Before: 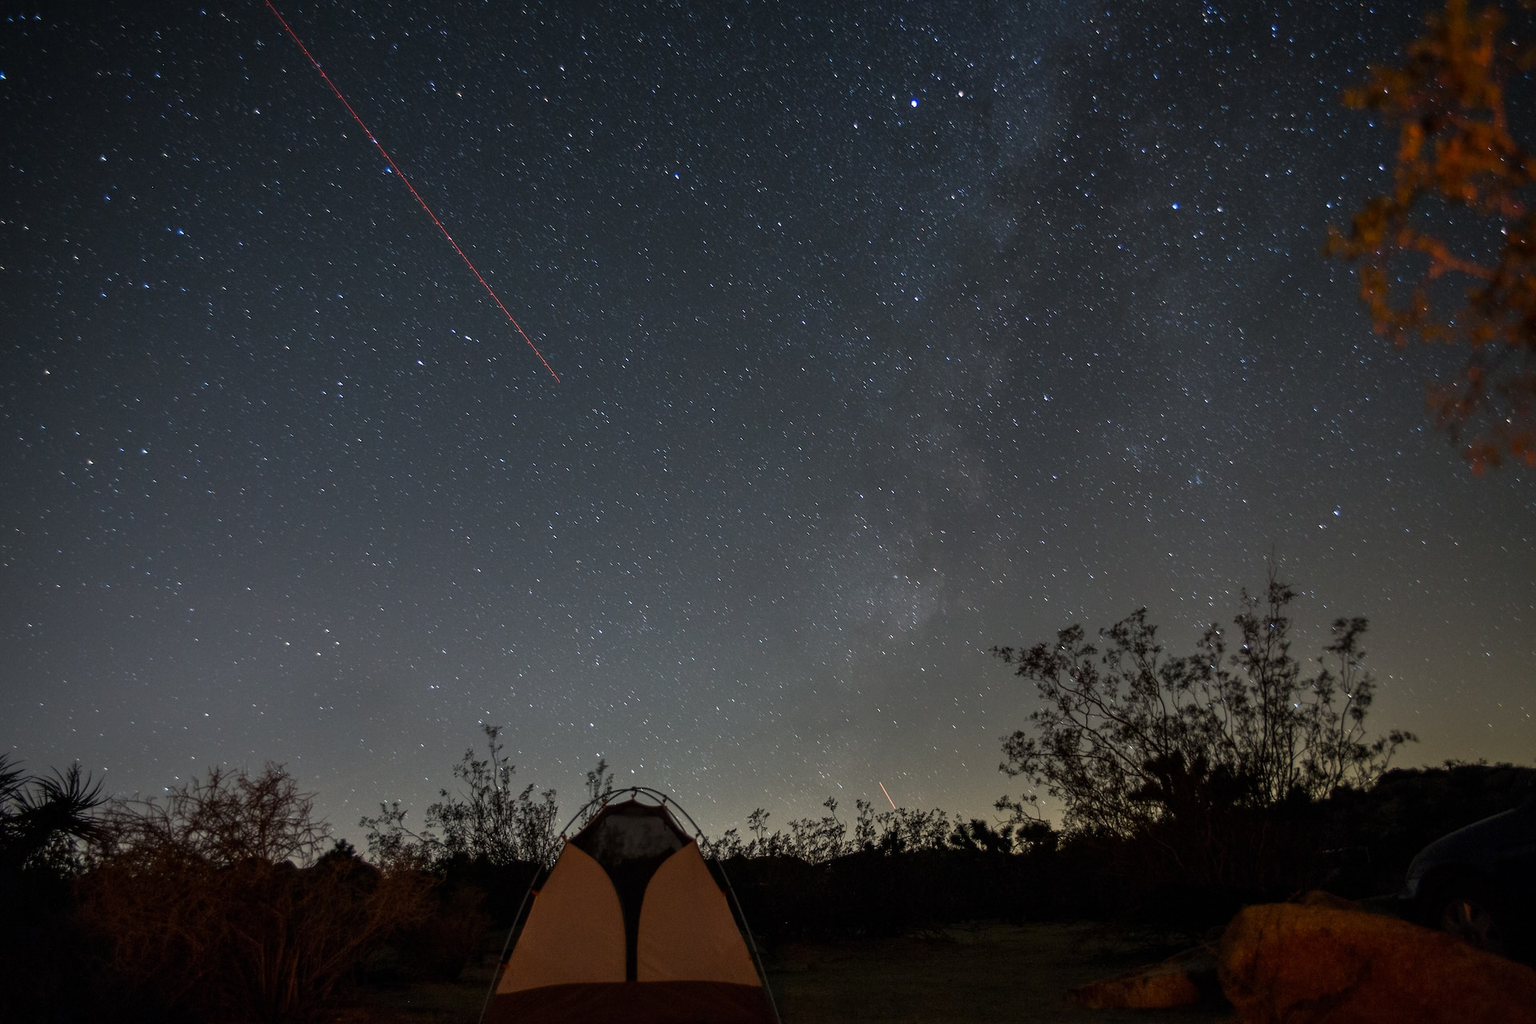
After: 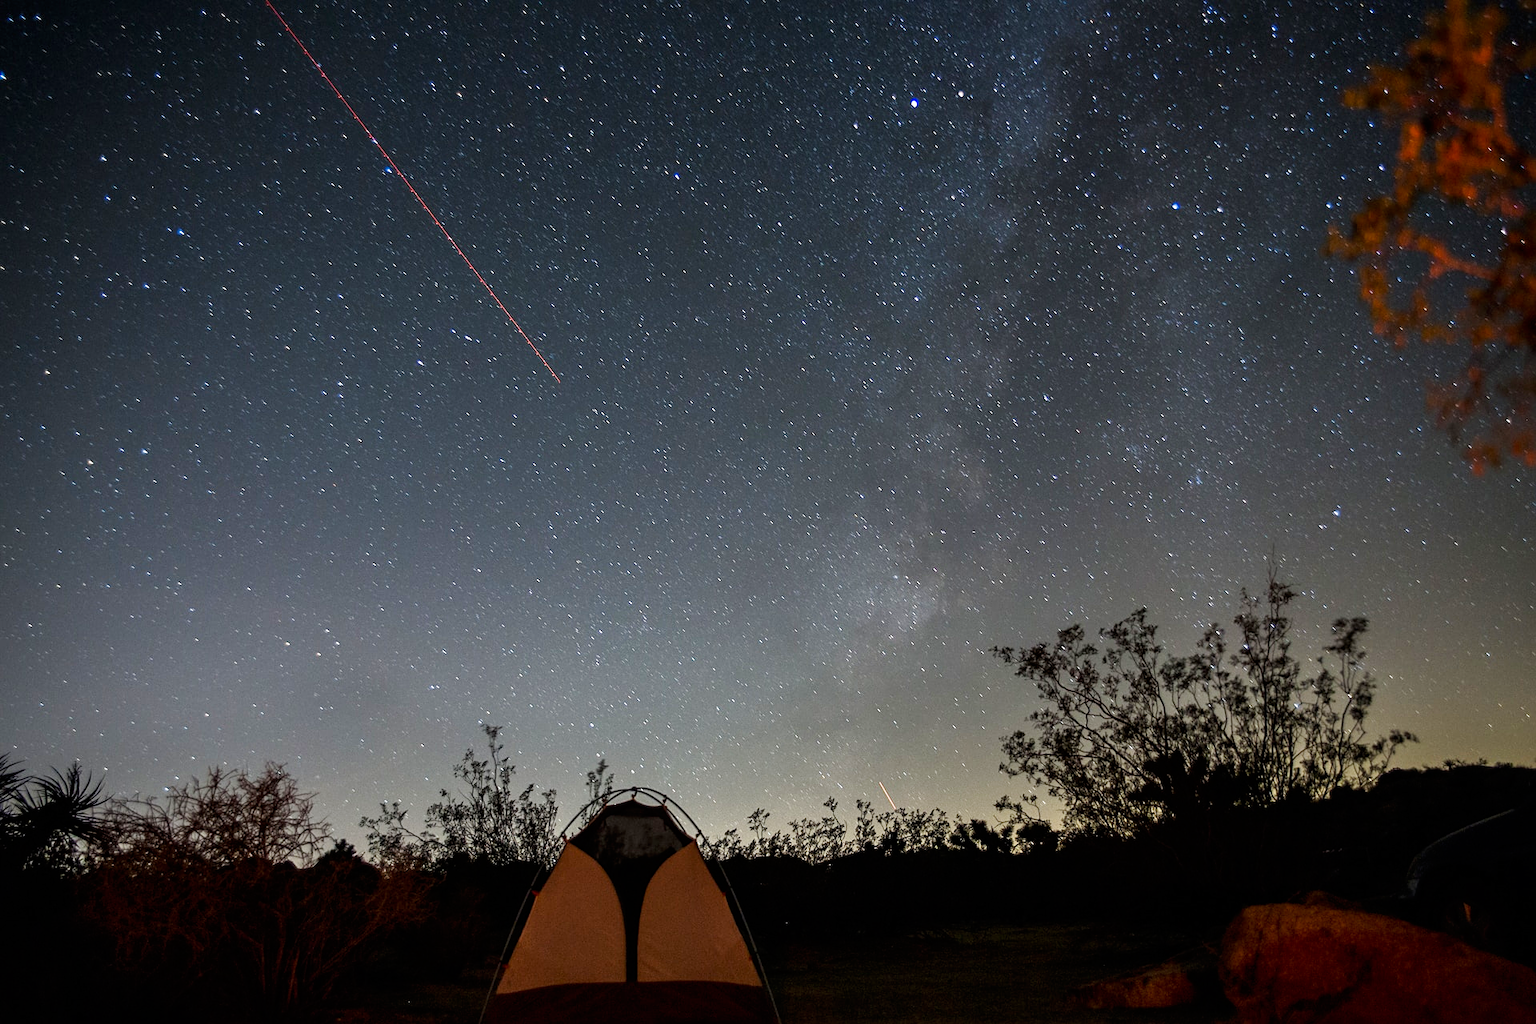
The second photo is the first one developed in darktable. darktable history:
sharpen: amount 0.207
base curve: curves: ch0 [(0, 0) (0.005, 0.002) (0.15, 0.3) (0.4, 0.7) (0.75, 0.95) (1, 1)], preserve colors none
